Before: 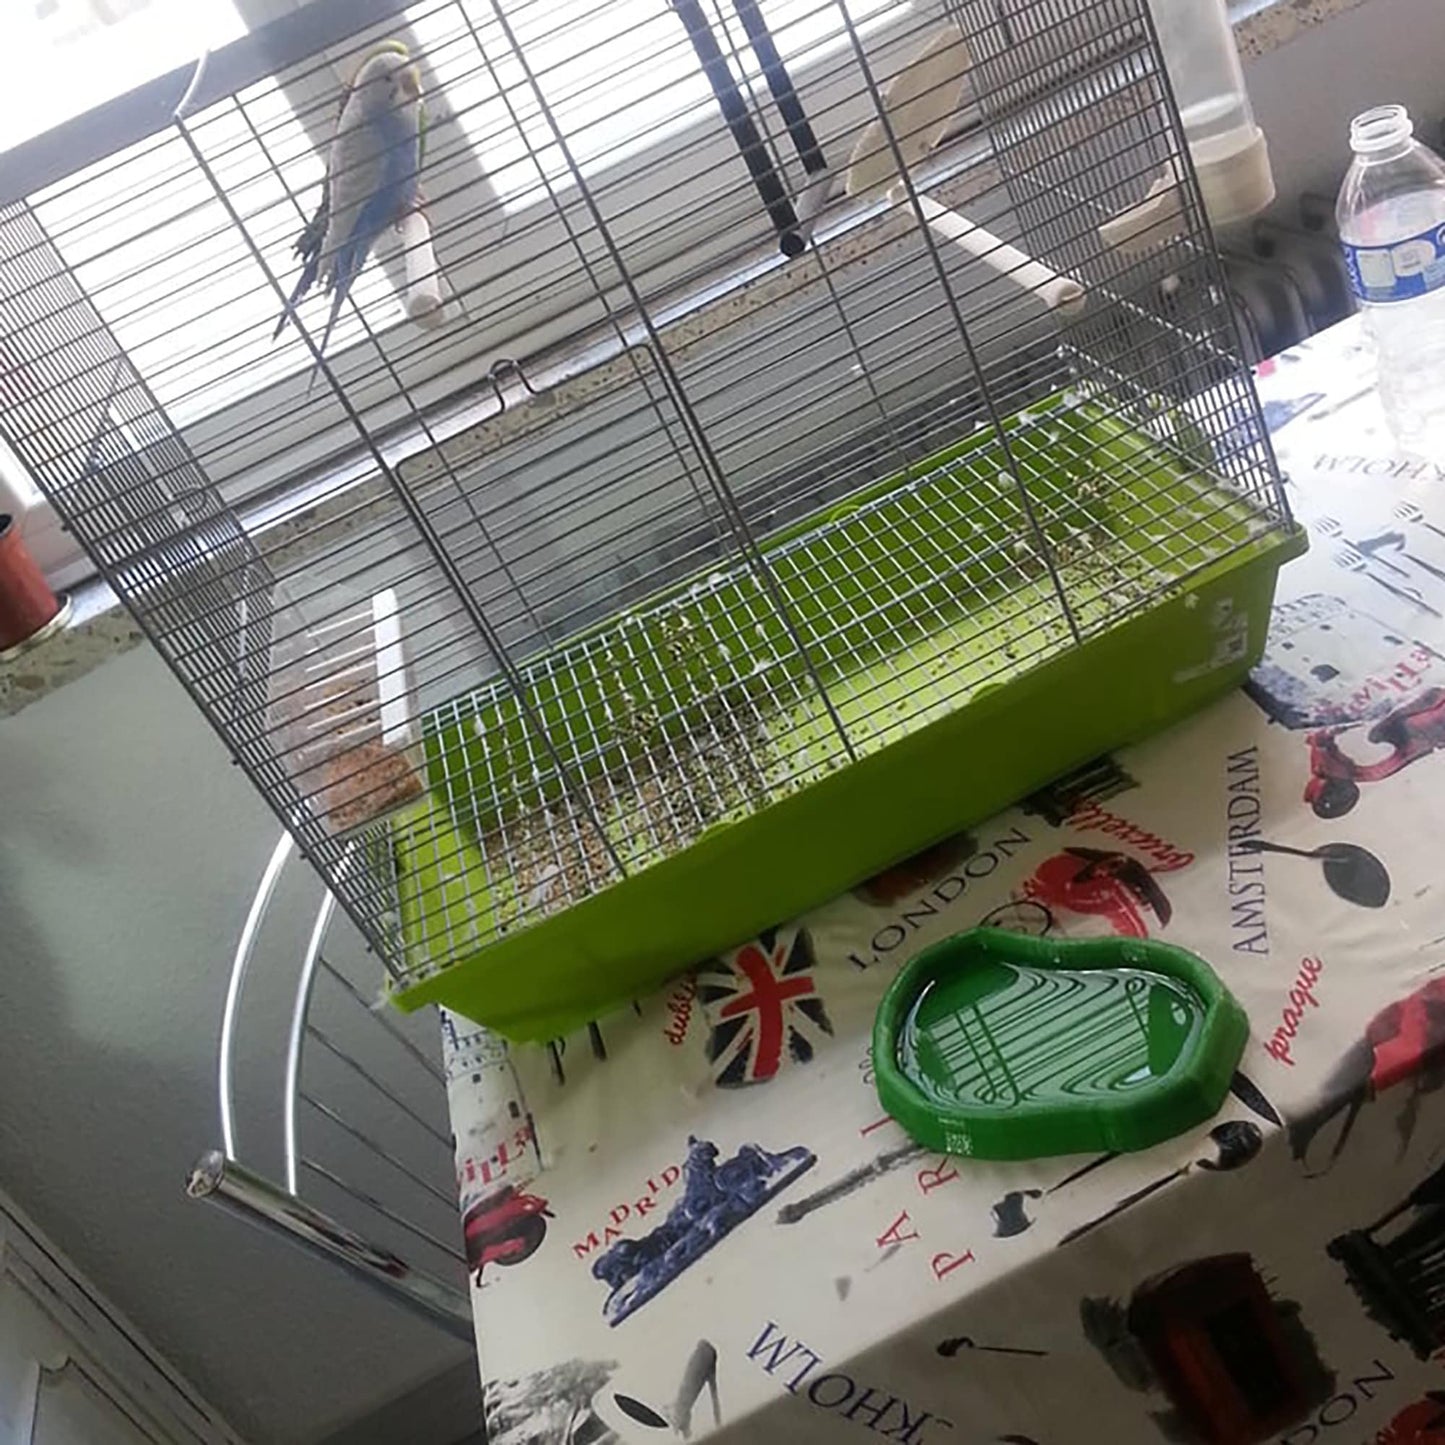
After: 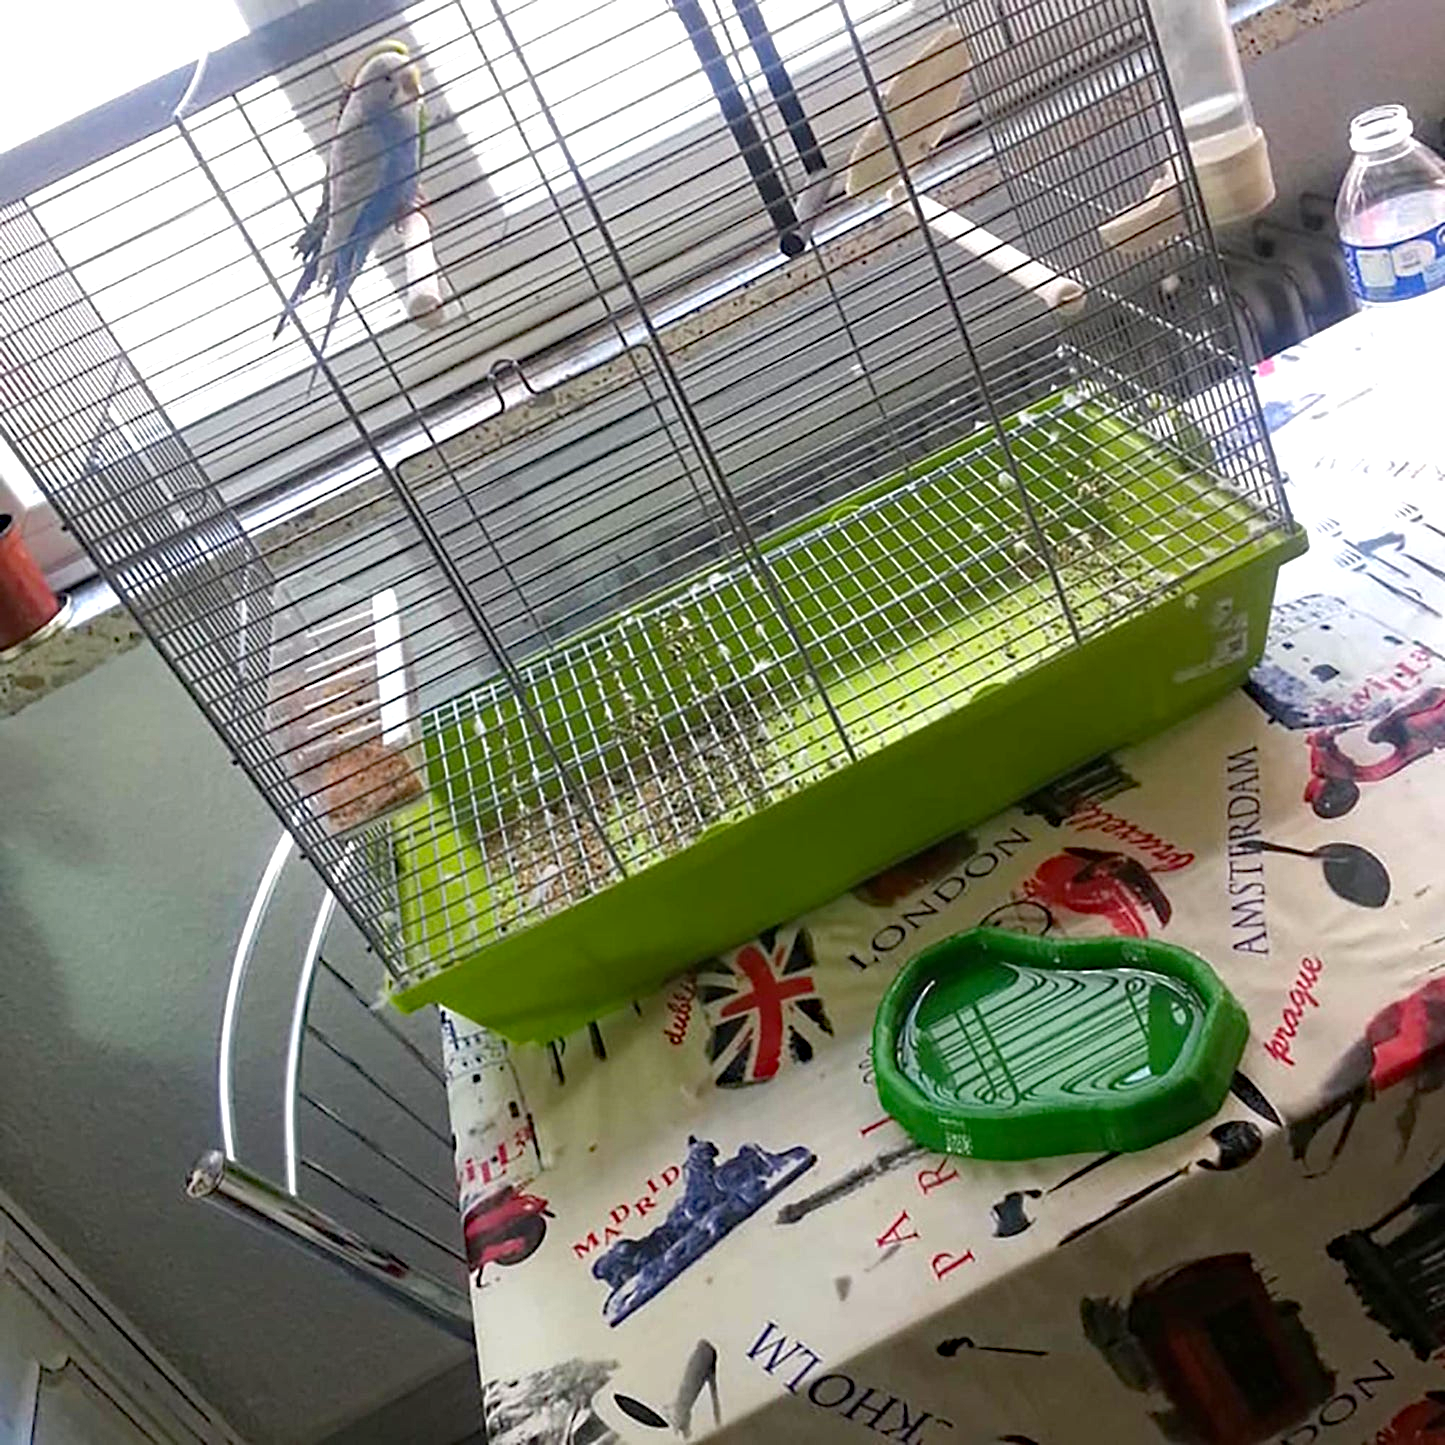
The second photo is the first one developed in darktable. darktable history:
exposure: exposure 0.601 EV, compensate highlight preservation false
haze removal: strength 0.432, adaptive false
